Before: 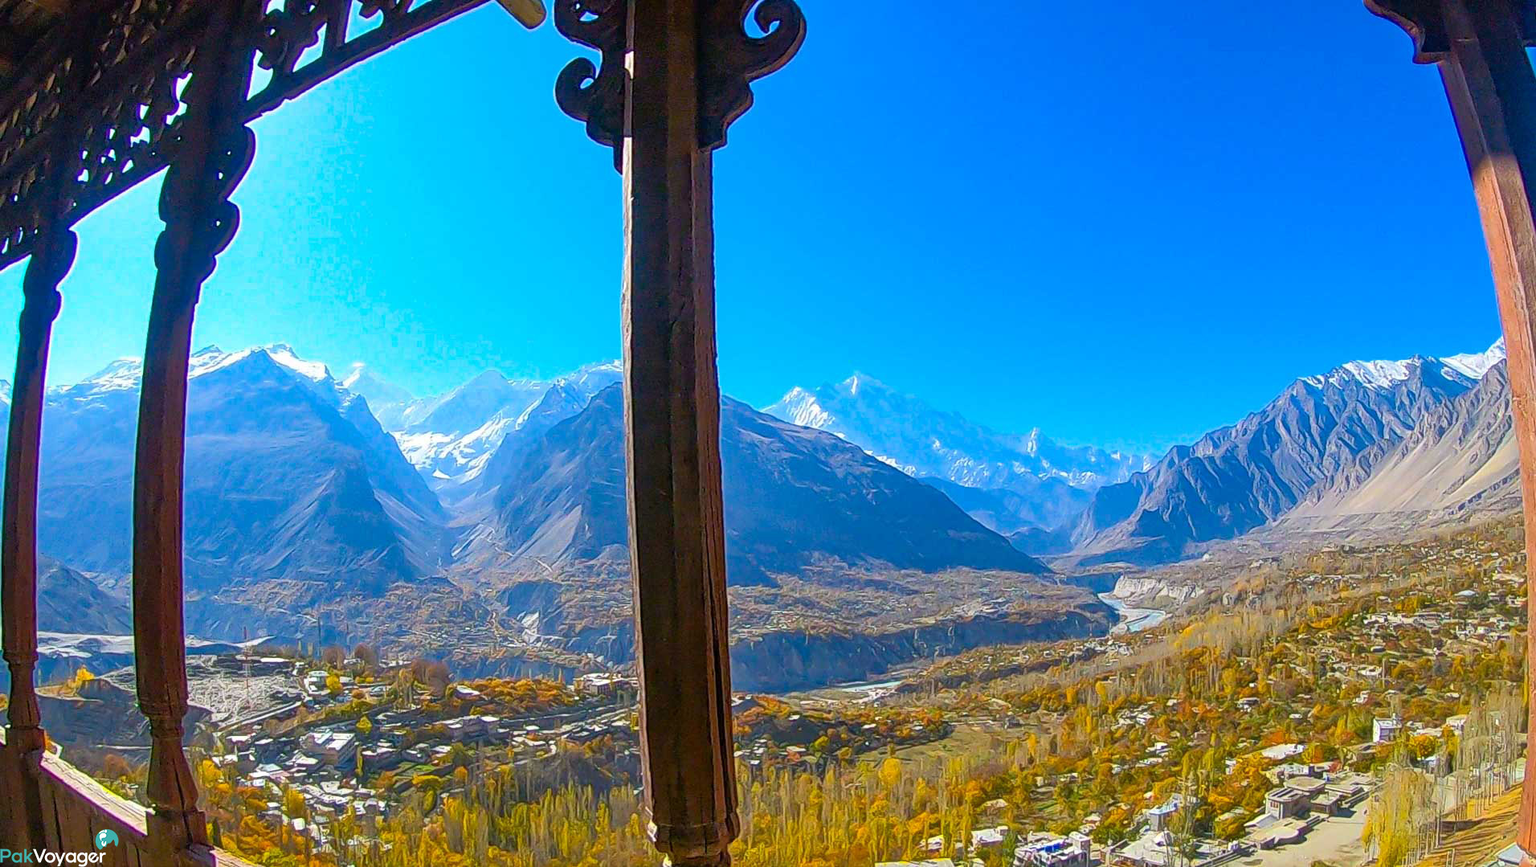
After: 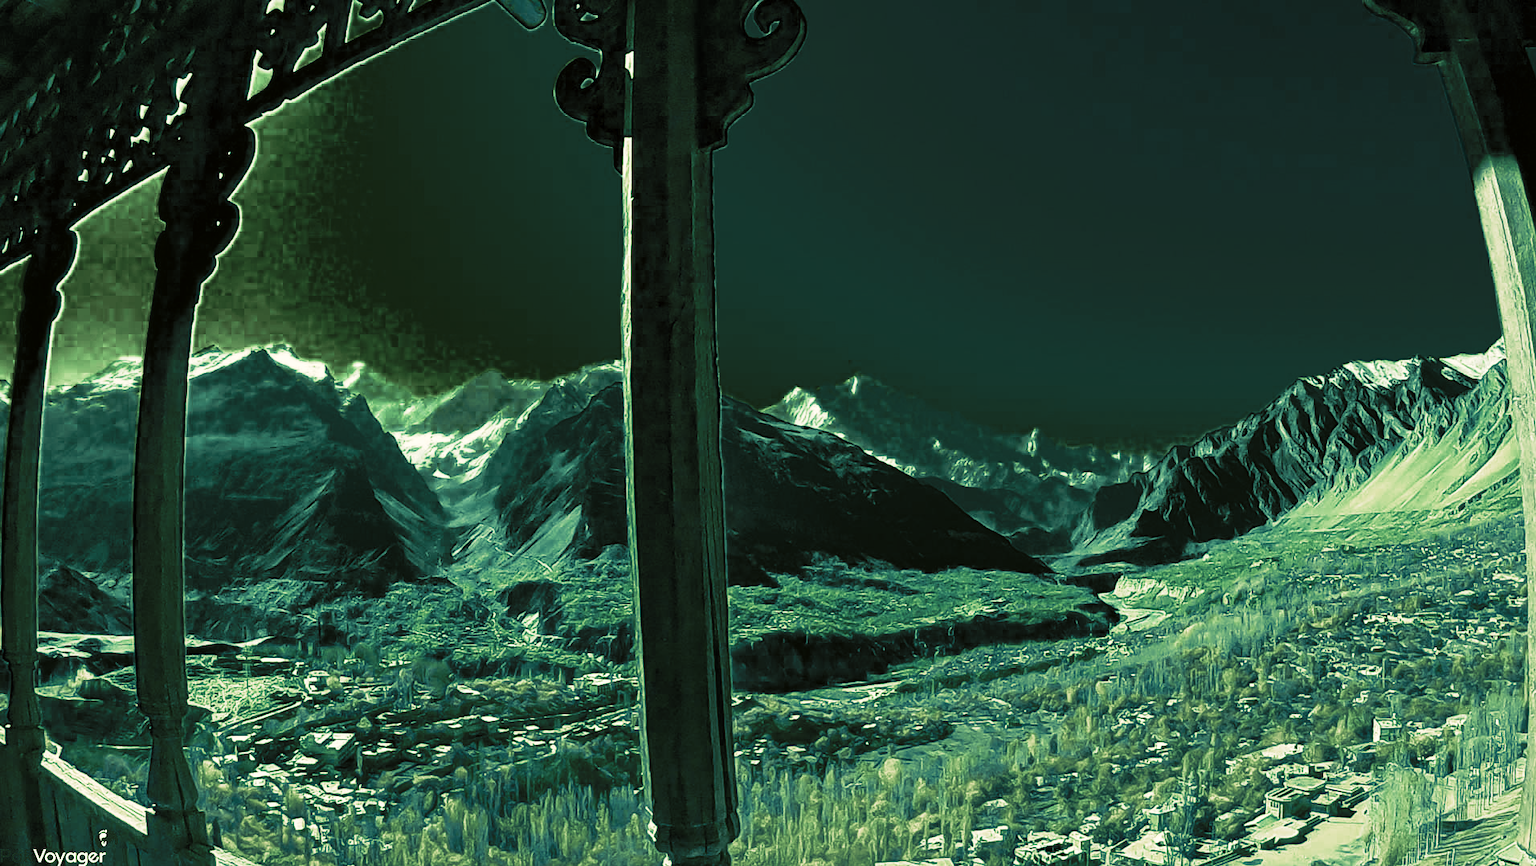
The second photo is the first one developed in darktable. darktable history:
tone curve: curves: ch0 [(0, 0) (0.003, 0.007) (0.011, 0.01) (0.025, 0.016) (0.044, 0.025) (0.069, 0.036) (0.1, 0.052) (0.136, 0.073) (0.177, 0.103) (0.224, 0.135) (0.277, 0.177) (0.335, 0.233) (0.399, 0.303) (0.468, 0.376) (0.543, 0.469) (0.623, 0.581) (0.709, 0.723) (0.801, 0.863) (0.898, 0.938) (1, 1)], preserve colors none
color look up table: target L [84.17, 79.09, 82.61, 94.25, 51.02, 52.07, 15.8, 69.95, 7.855, 61.06, 46.55, 6.884, 8.768, 1.221, 0.604, 92.97, 88.5, 87.97, 68.68, 61.4, 83.4, 75.33, 82.85, 46.72, 58.43, 36.66, 42.08, 25.09, 94.46, 82.64, 92.94, 94.12, 87.49, 63.05, 48.34, 61.63, 66.69, 9.351, 40.14, 28.48, 42.51, 5.452, 0.347, 63.08, 21.36, 44.38, 10.07, 45.34, 7.855], target a [-2.557, -6.534, -4.539, -0.129, -21.87, -22.18, -12.64, -15.21, -5.186, -23.93, -21.78, -4.316, -6.179, -0.852, -0.47, -1.457, -1.335, -2.138, -16.68, -24.82, -0.76, -7.953, -3.168, -20.46, -24.56, -17.03, -20.37, -16.74, -1.12, -2.533, -1.67, -0.807, -1.471, -23.82, -20.81, -24.76, -18.69, -6.069, -19.37, -16.89, -20.42, -3.537, -0.276, -23.6, -15.16, -21.27, -6.716, -21.14, -5.186], target b [14.82, 15.43, 16.21, 9.497, -1.021, 0.936, 11.13, 18.3, 5.22, 15.93, -0.667, 4.446, 5.436, 0.673, 0.305, 12.68, 14.97, 14.77, 20.01, 17.49, 13.92, 15.63, 14.37, -3.995, 12.82, 5.105, 1.658, 11.97, 9.787, 14.72, 13.39, 10.49, 16.19, 19.57, -3.669, 18.6, 18.91, 5.636, 4.185, 10.25, 1.162, 2.949, 0.209, 19.62, 13.59, 1.012, 5.422, -2.064, 5.22], num patches 49
